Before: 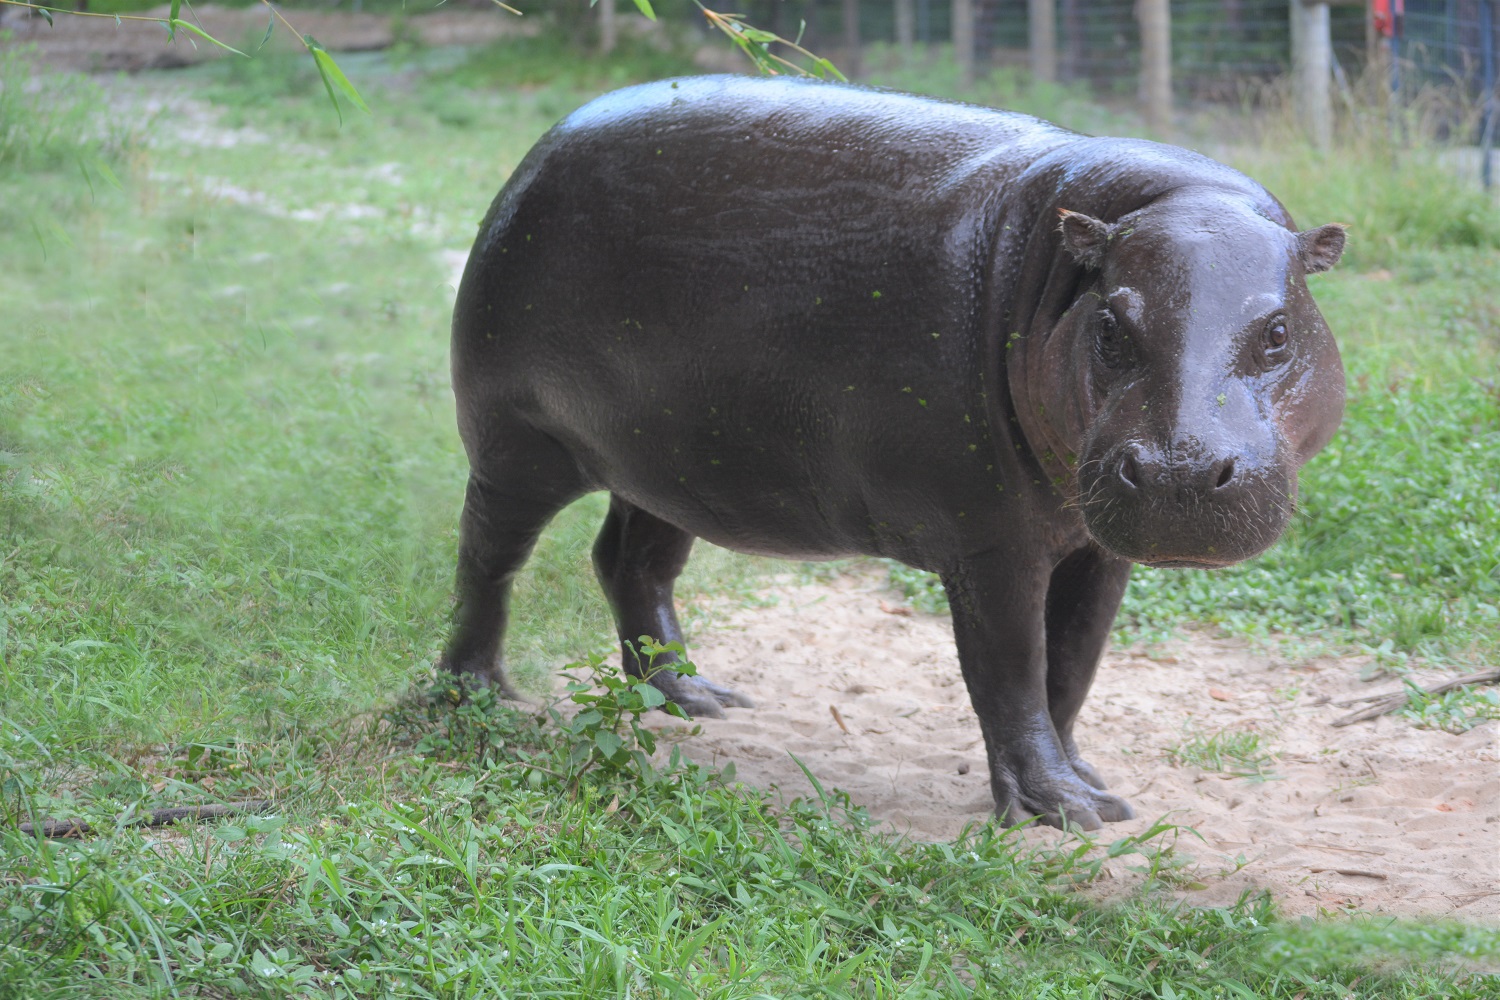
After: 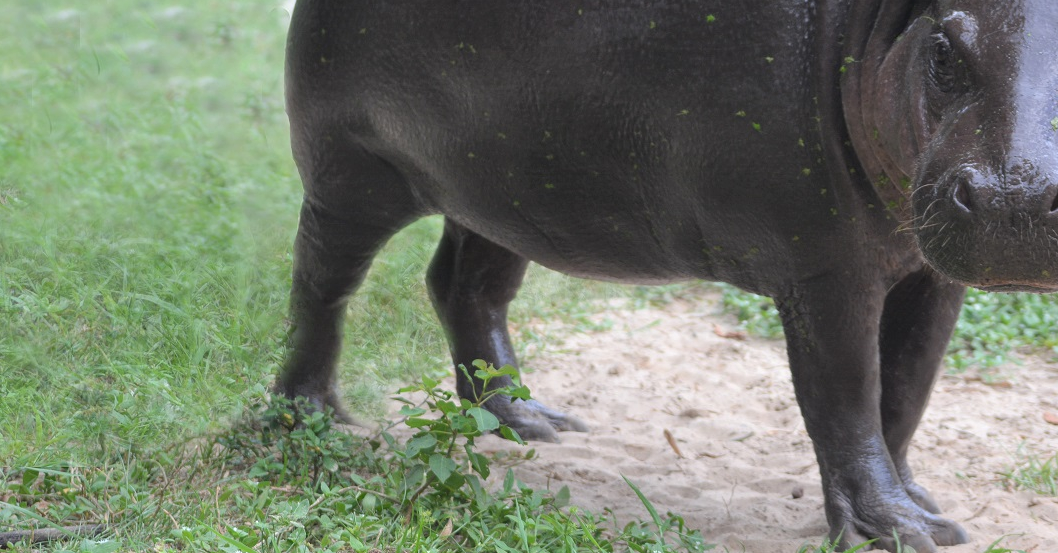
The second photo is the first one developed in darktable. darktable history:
local contrast: highlights 100%, shadows 100%, detail 120%, midtone range 0.2
crop: left 11.123%, top 27.61%, right 18.3%, bottom 17.034%
